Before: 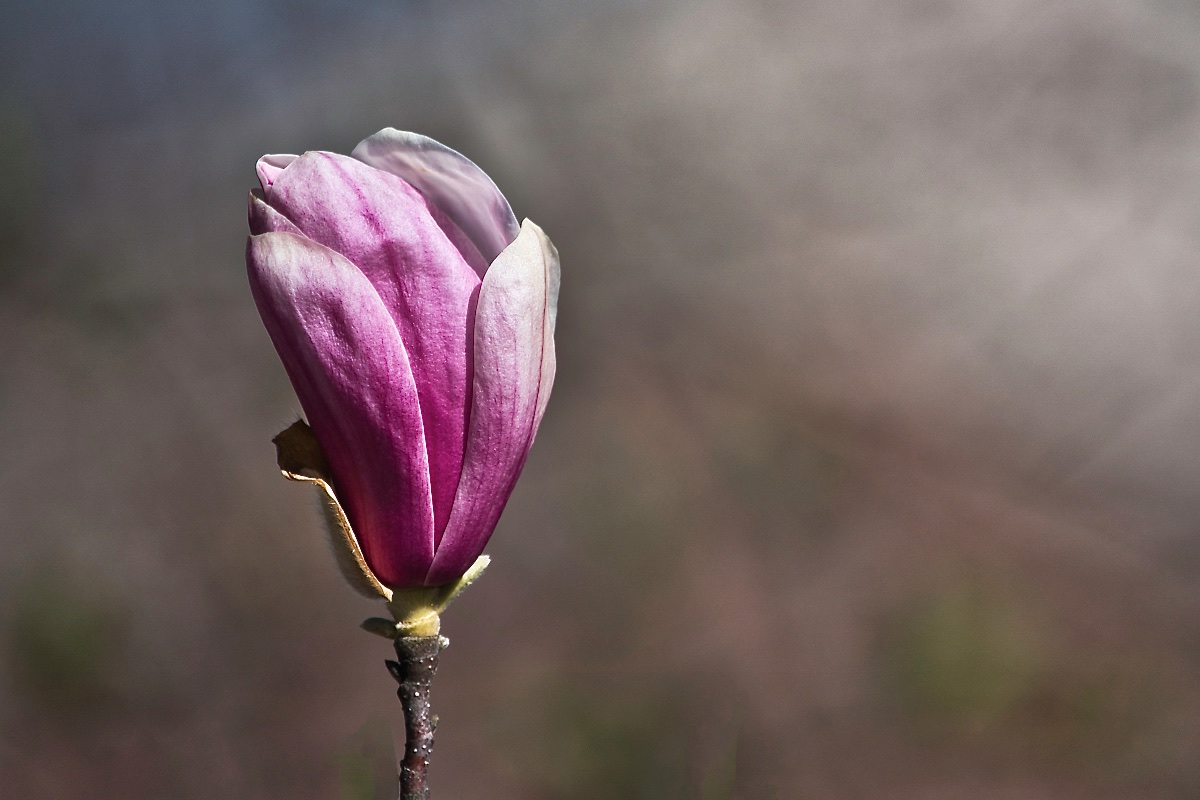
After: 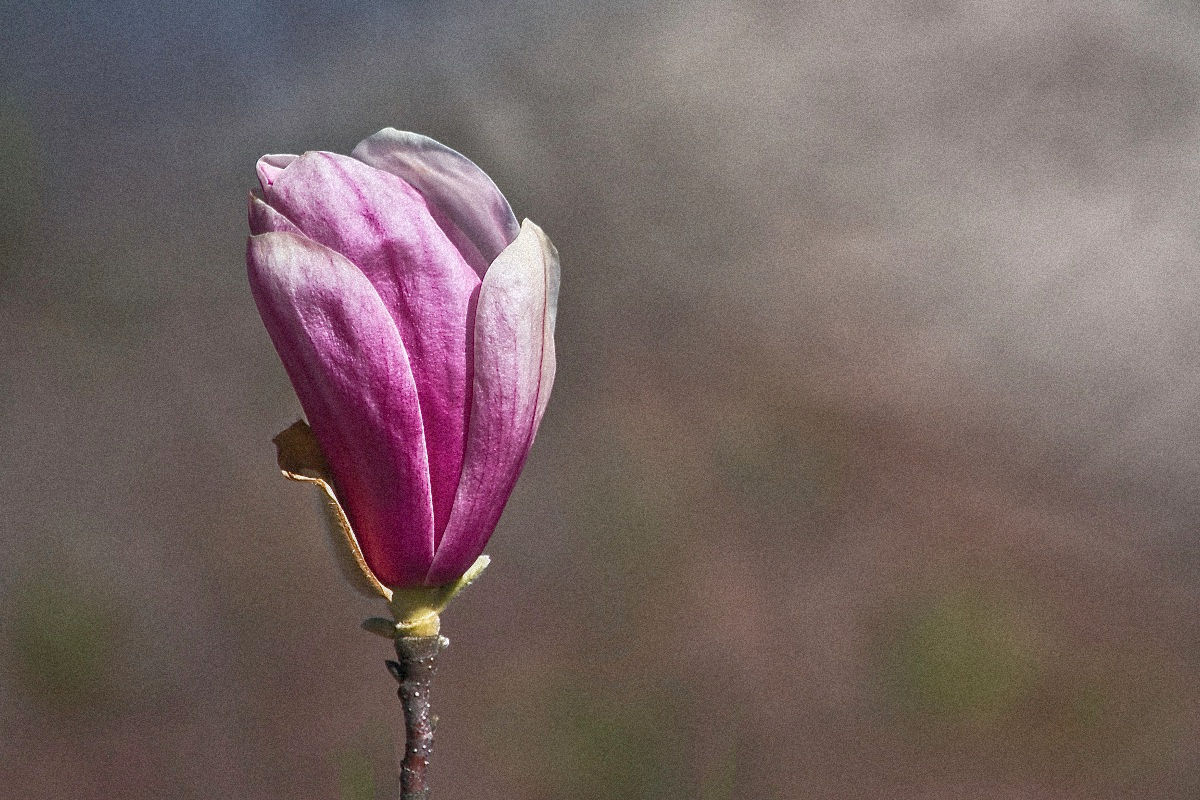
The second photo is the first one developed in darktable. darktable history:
local contrast: detail 110%
rgb curve: curves: ch0 [(0, 0) (0.072, 0.166) (0.217, 0.293) (0.414, 0.42) (1, 1)], compensate middle gray true, preserve colors basic power
grain: strength 35%, mid-tones bias 0%
